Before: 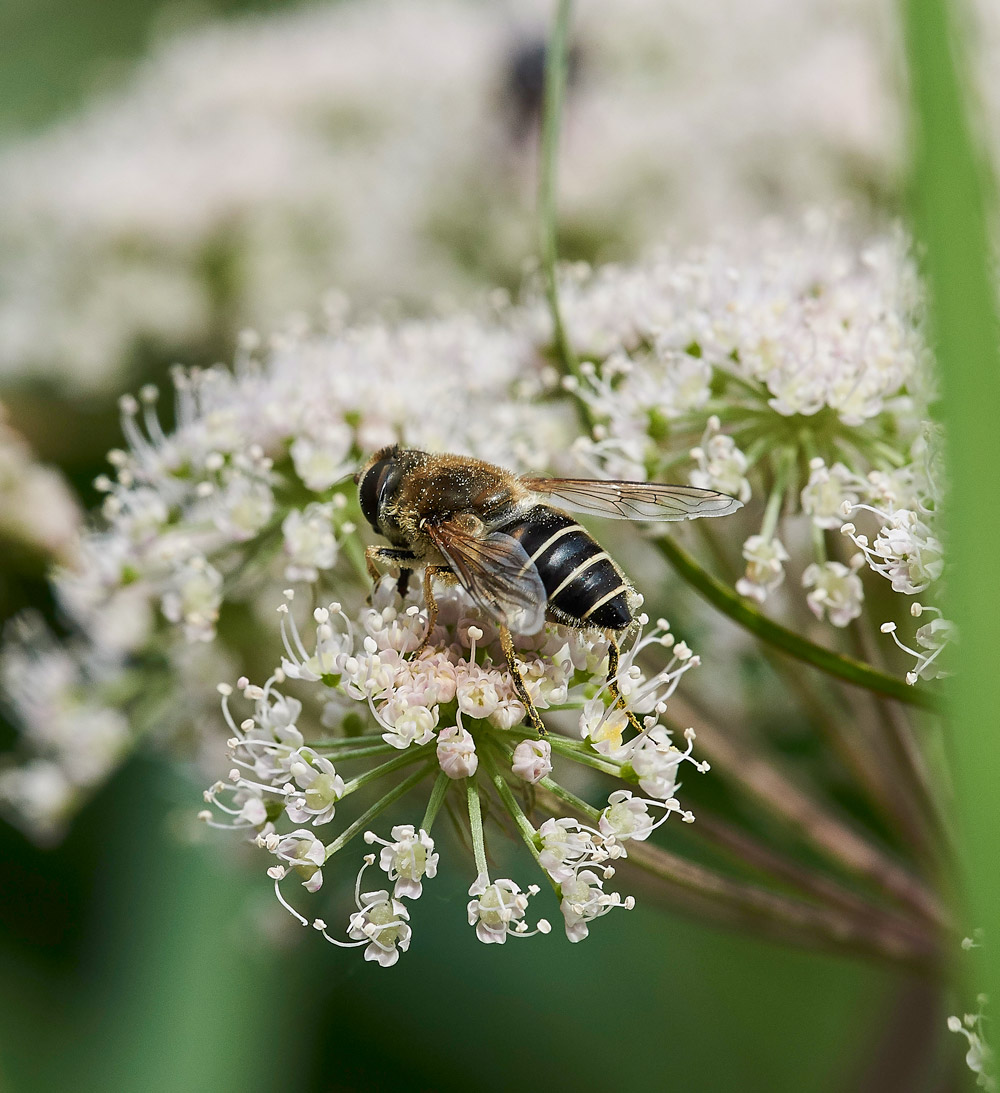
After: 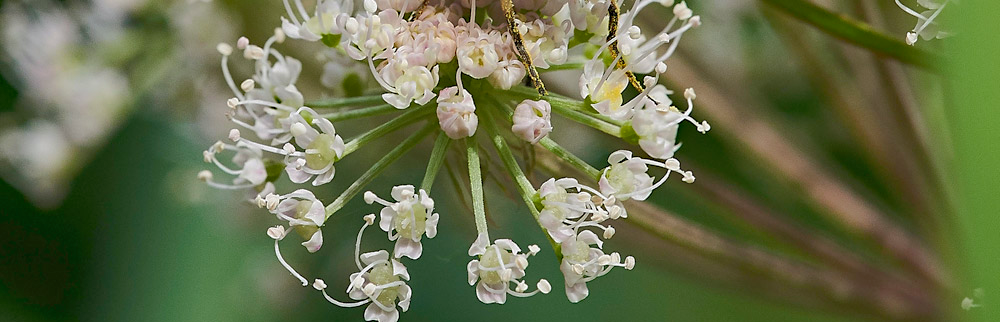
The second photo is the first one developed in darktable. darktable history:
crop and rotate: top 58.569%, bottom 11.901%
shadows and highlights: on, module defaults
haze removal: compatibility mode true, adaptive false
